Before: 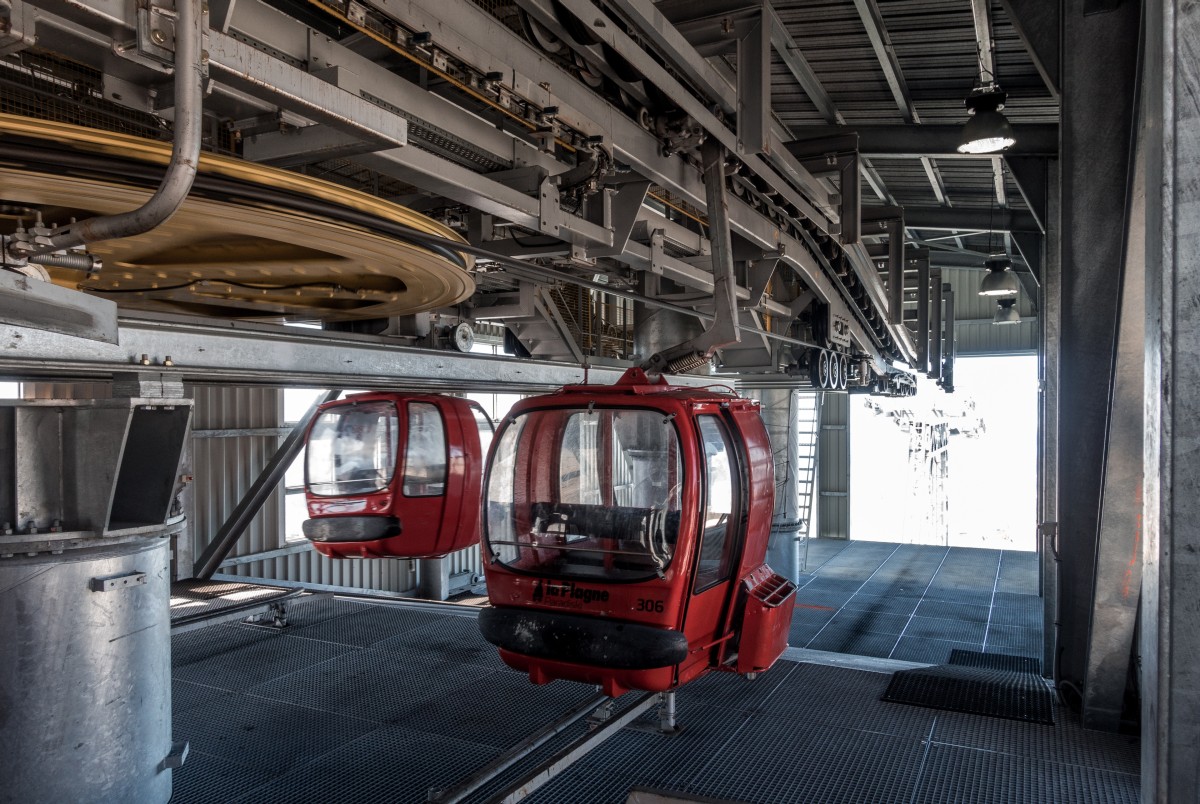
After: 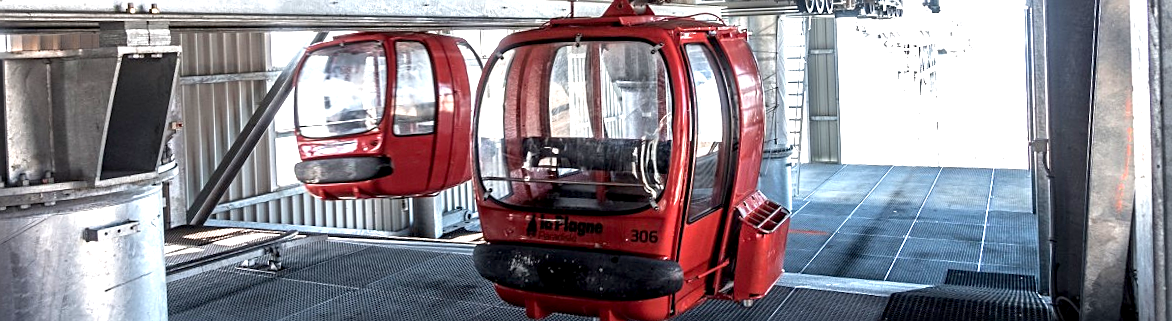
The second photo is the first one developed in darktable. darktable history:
rotate and perspective: rotation -2°, crop left 0.022, crop right 0.978, crop top 0.049, crop bottom 0.951
crop: top 45.551%, bottom 12.262%
exposure: black level correction 0.001, exposure 1.3 EV, compensate highlight preservation false
sharpen: on, module defaults
